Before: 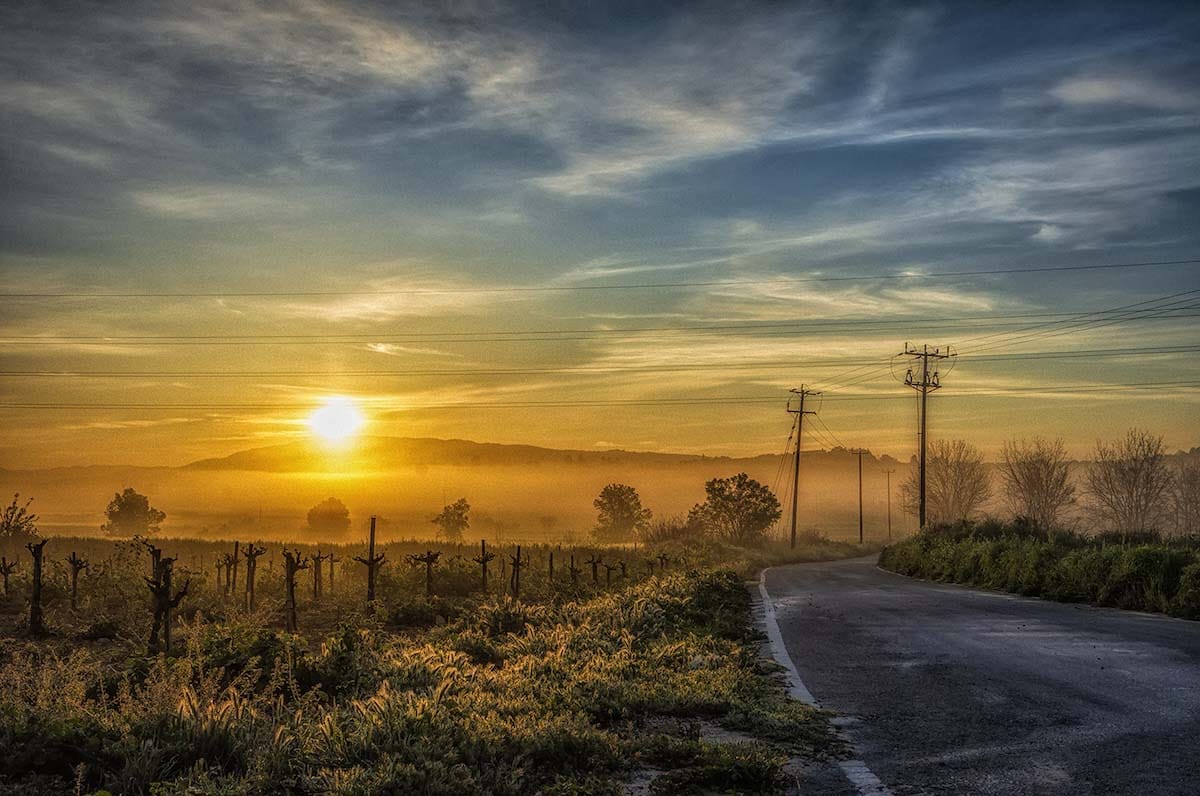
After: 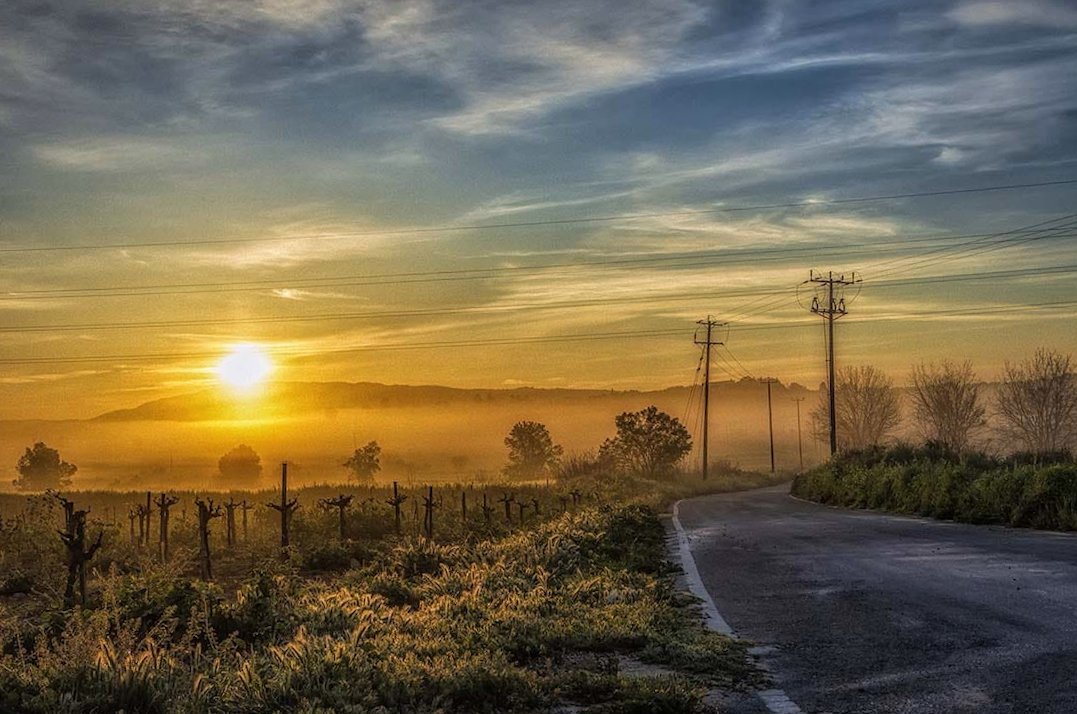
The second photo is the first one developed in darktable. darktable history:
white balance: red 1.004, blue 1.024
crop and rotate: angle 1.96°, left 5.673%, top 5.673%
